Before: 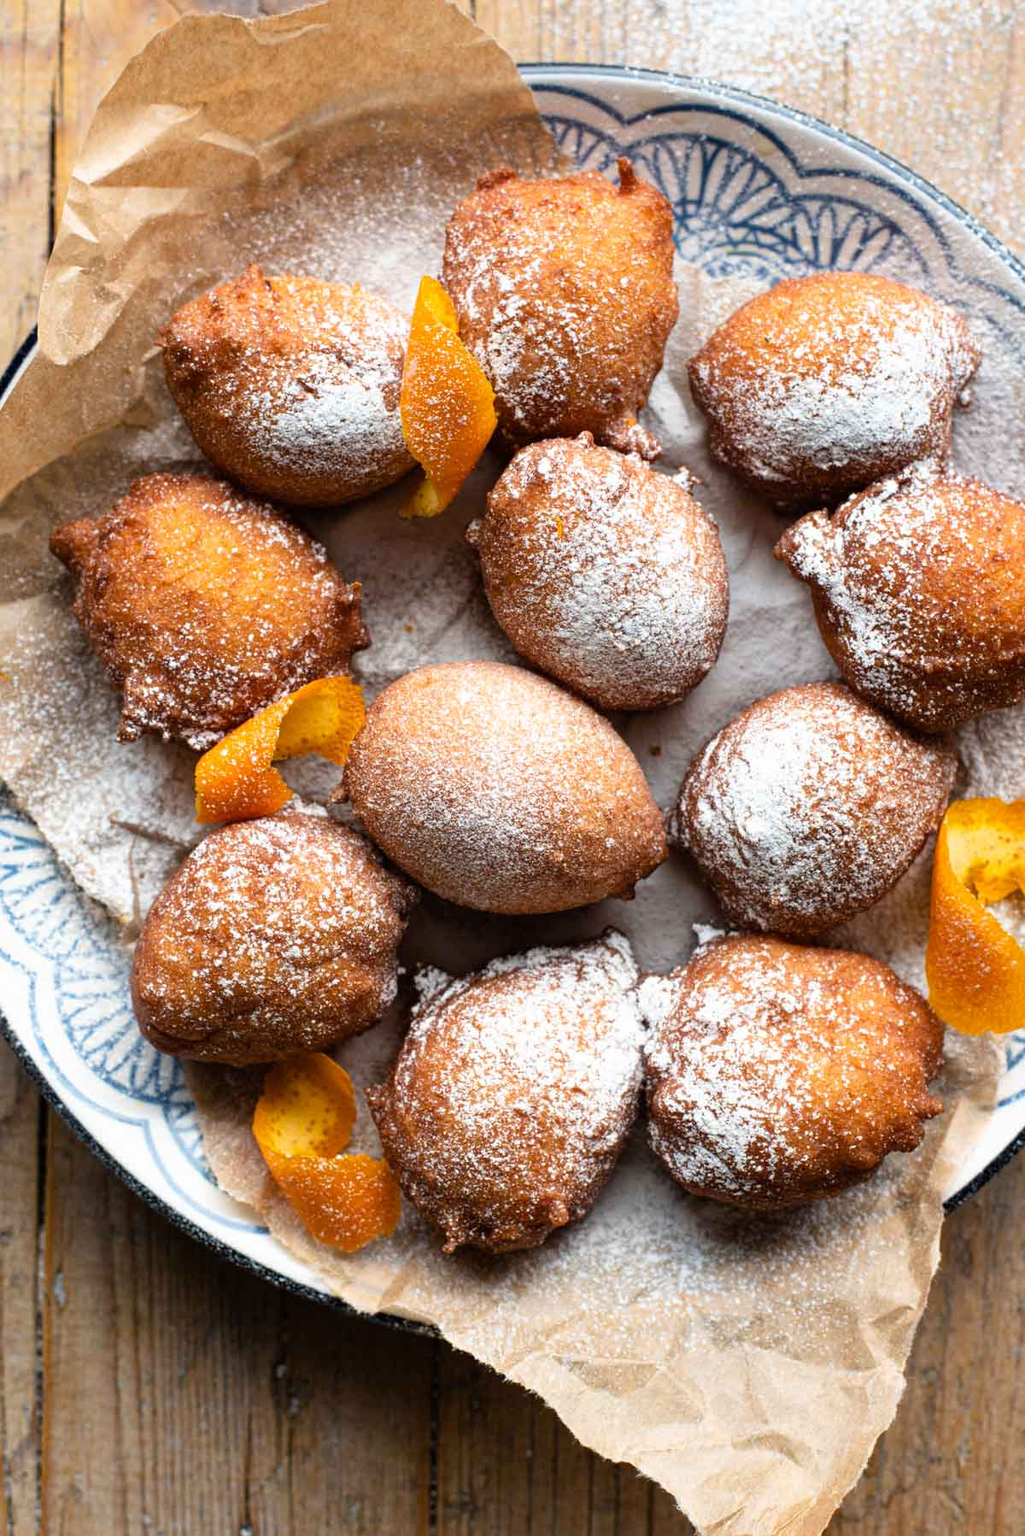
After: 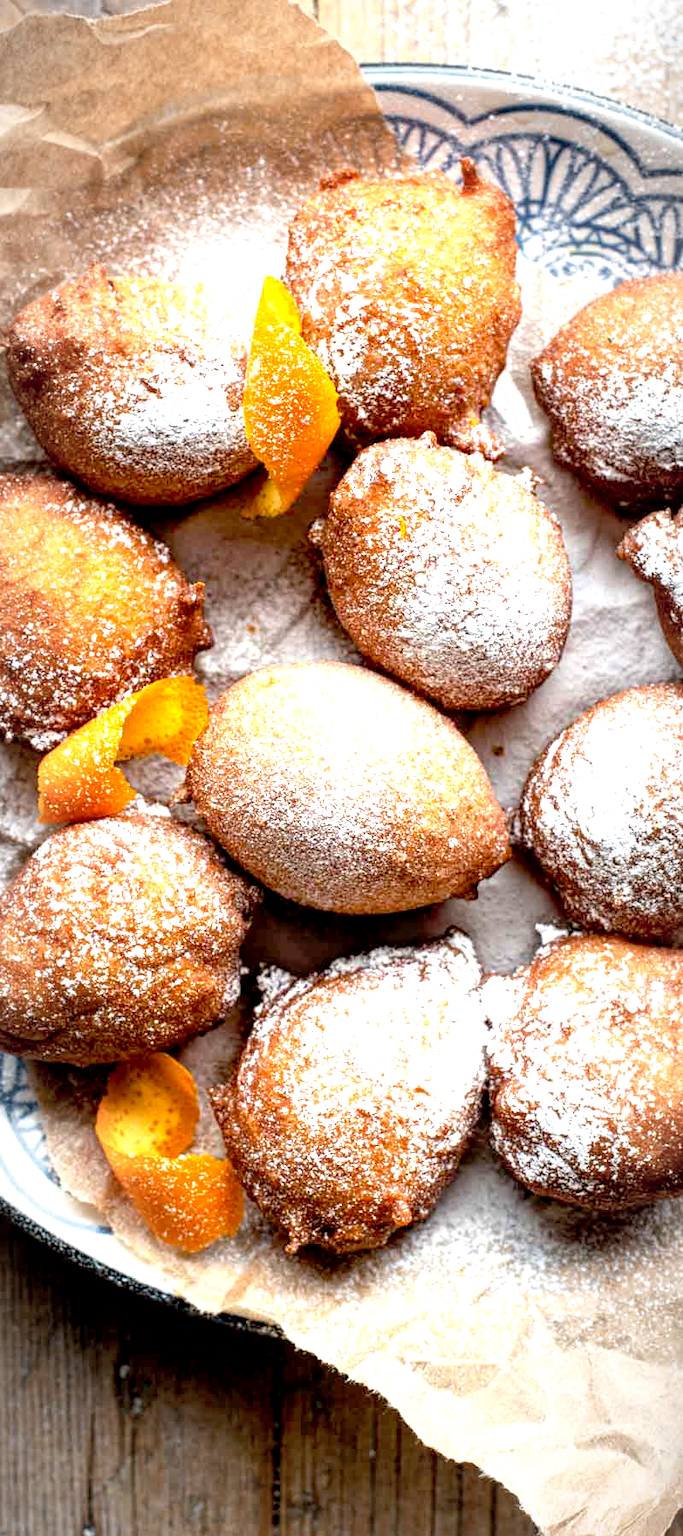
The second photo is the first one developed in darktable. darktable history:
crop: left 15.37%, right 17.899%
local contrast: detail 110%
color correction: highlights b* -0.029, saturation 0.98
vignetting: fall-off start 67.91%, fall-off radius 68.22%, automatic ratio true, unbound false
exposure: black level correction 0.011, exposure 1.085 EV, compensate exposure bias true, compensate highlight preservation false
